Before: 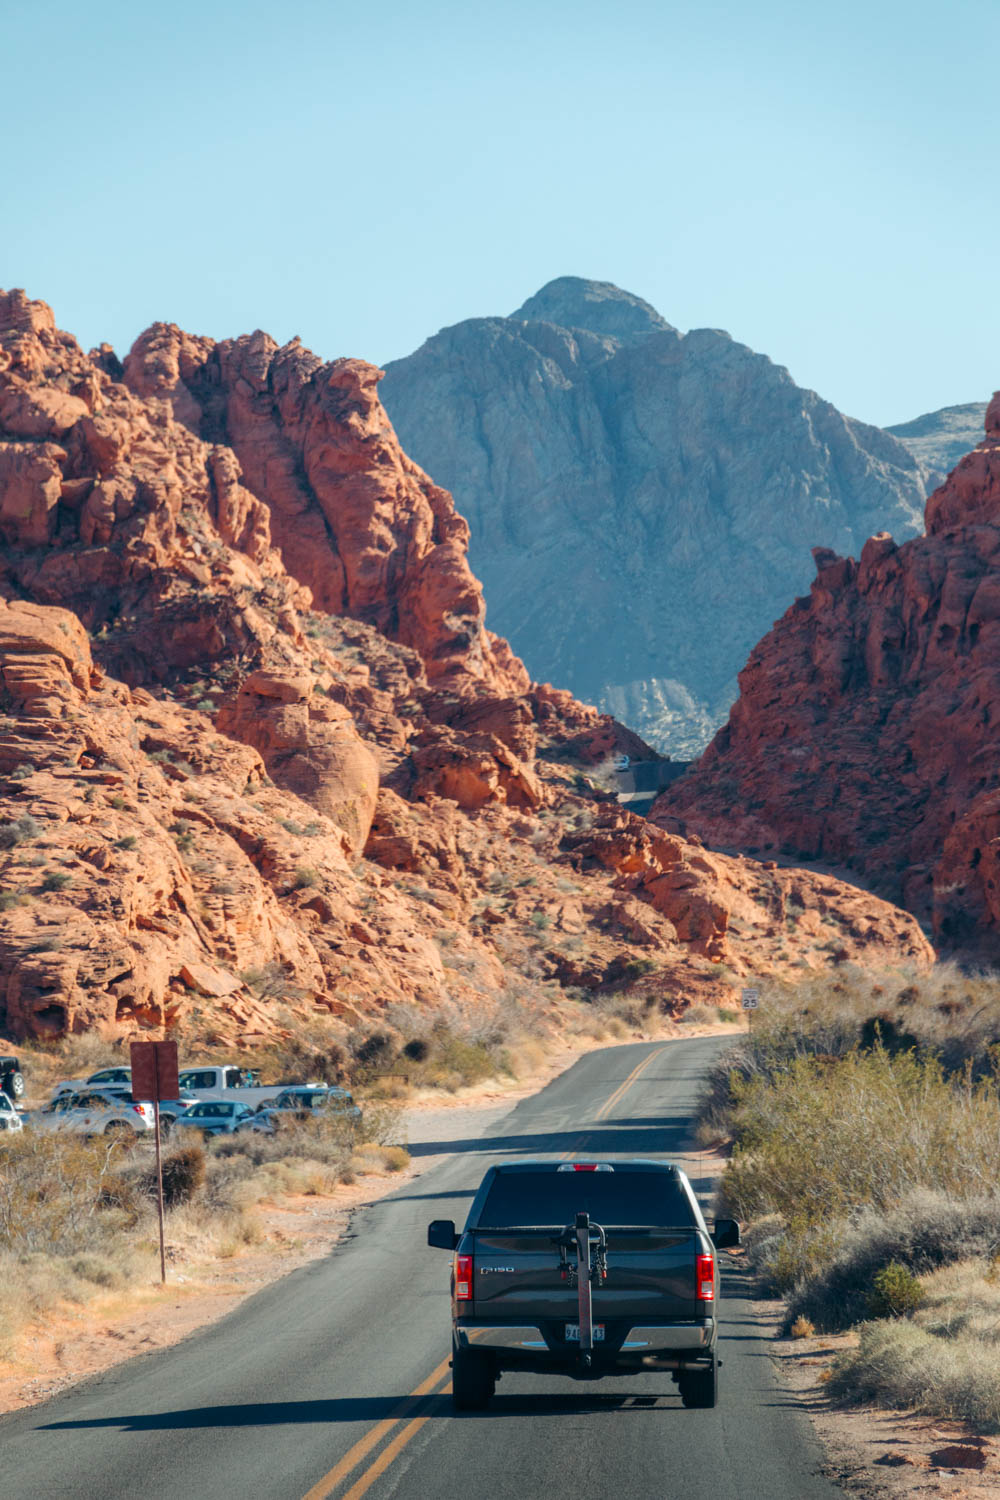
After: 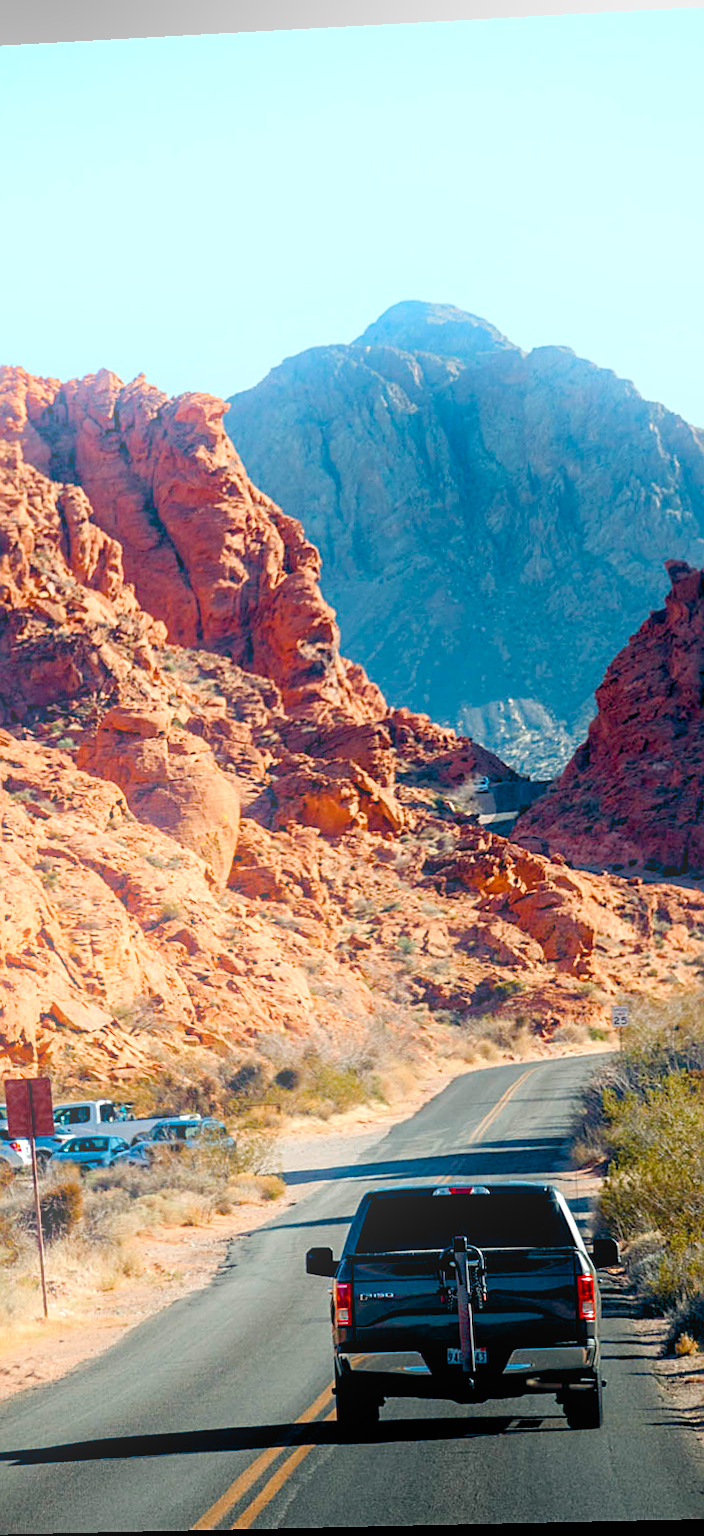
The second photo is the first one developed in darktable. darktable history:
sharpen: on, module defaults
crop and rotate: left 15.446%, right 17.836%
bloom: threshold 82.5%, strength 16.25%
color balance rgb: shadows lift › luminance -9.41%, highlights gain › luminance 17.6%, global offset › luminance -1.45%, perceptual saturation grading › highlights -17.77%, perceptual saturation grading › mid-tones 33.1%, perceptual saturation grading › shadows 50.52%, global vibrance 24.22%
rotate and perspective: rotation -2.22°, lens shift (horizontal) -0.022, automatic cropping off
